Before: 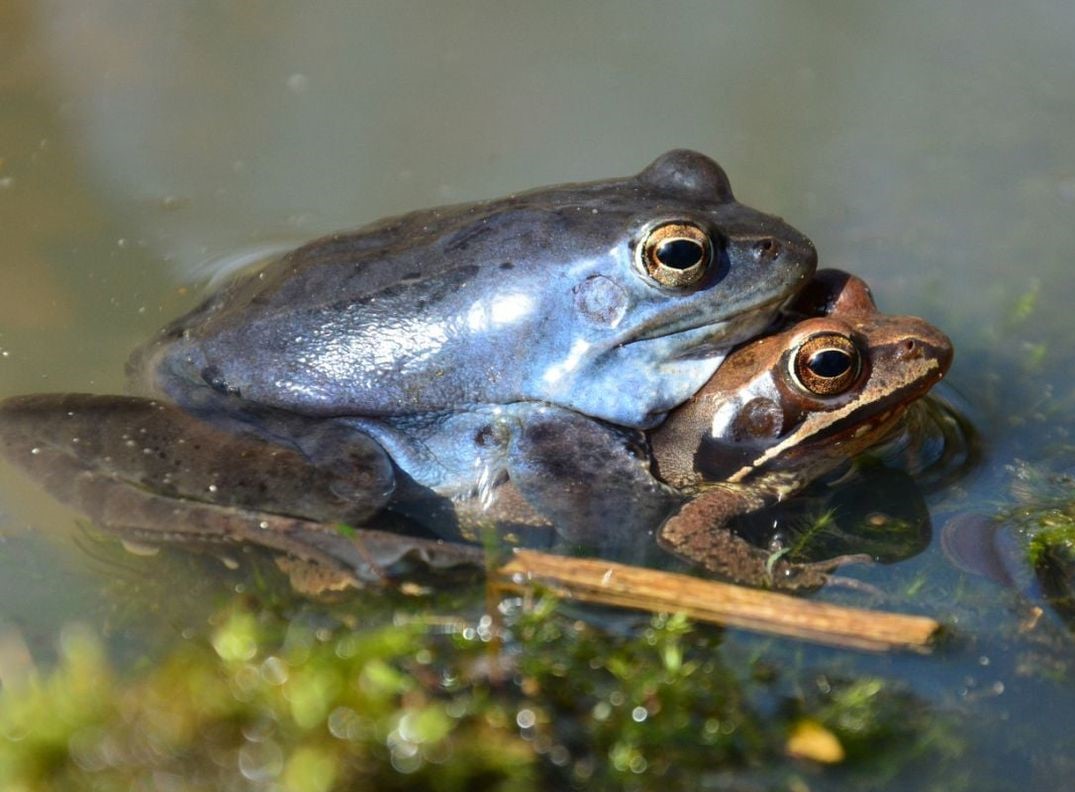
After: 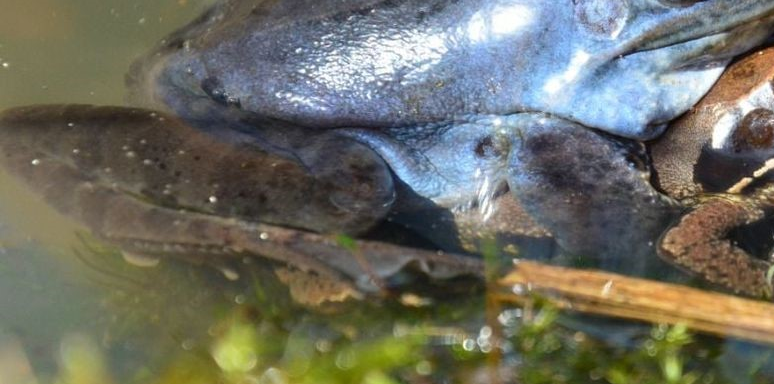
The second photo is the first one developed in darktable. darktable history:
crop: top 36.498%, right 27.964%, bottom 14.995%
